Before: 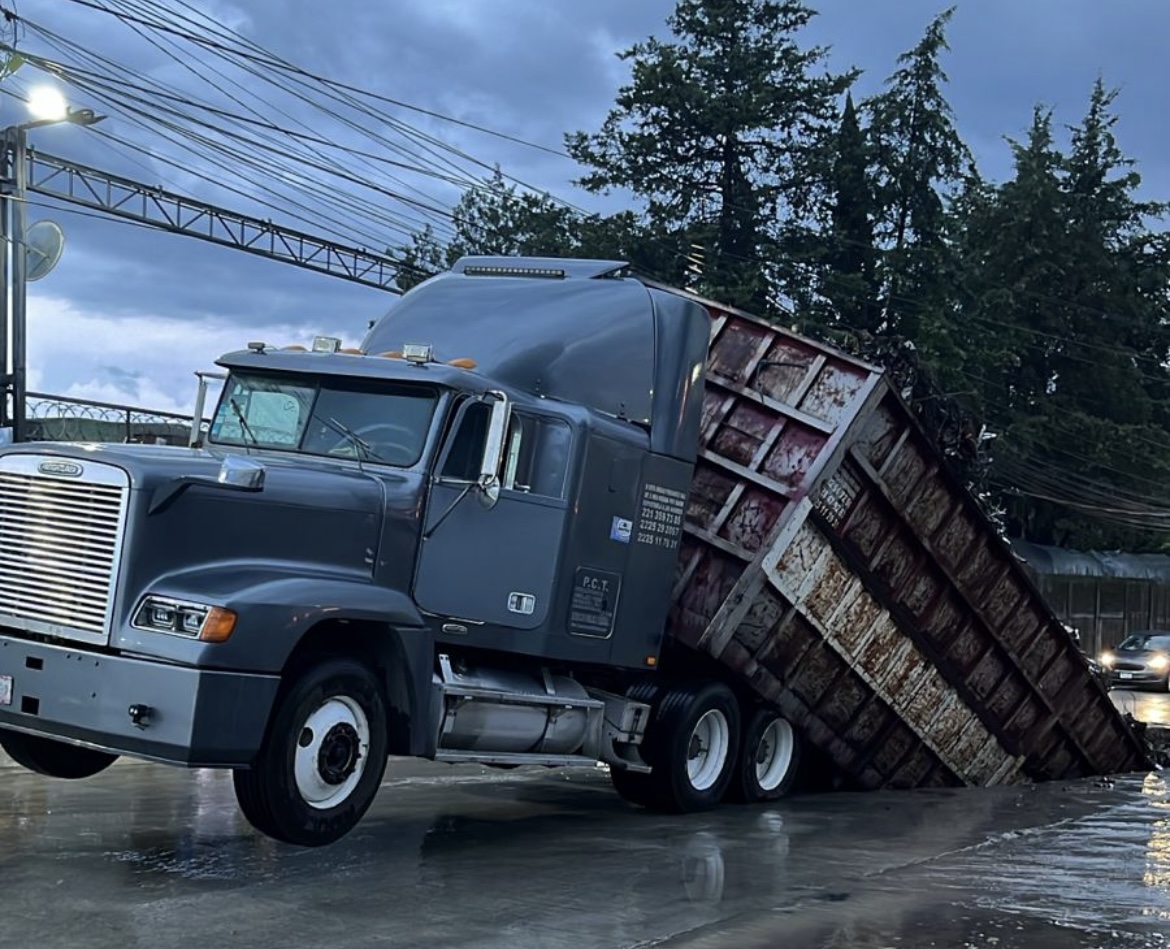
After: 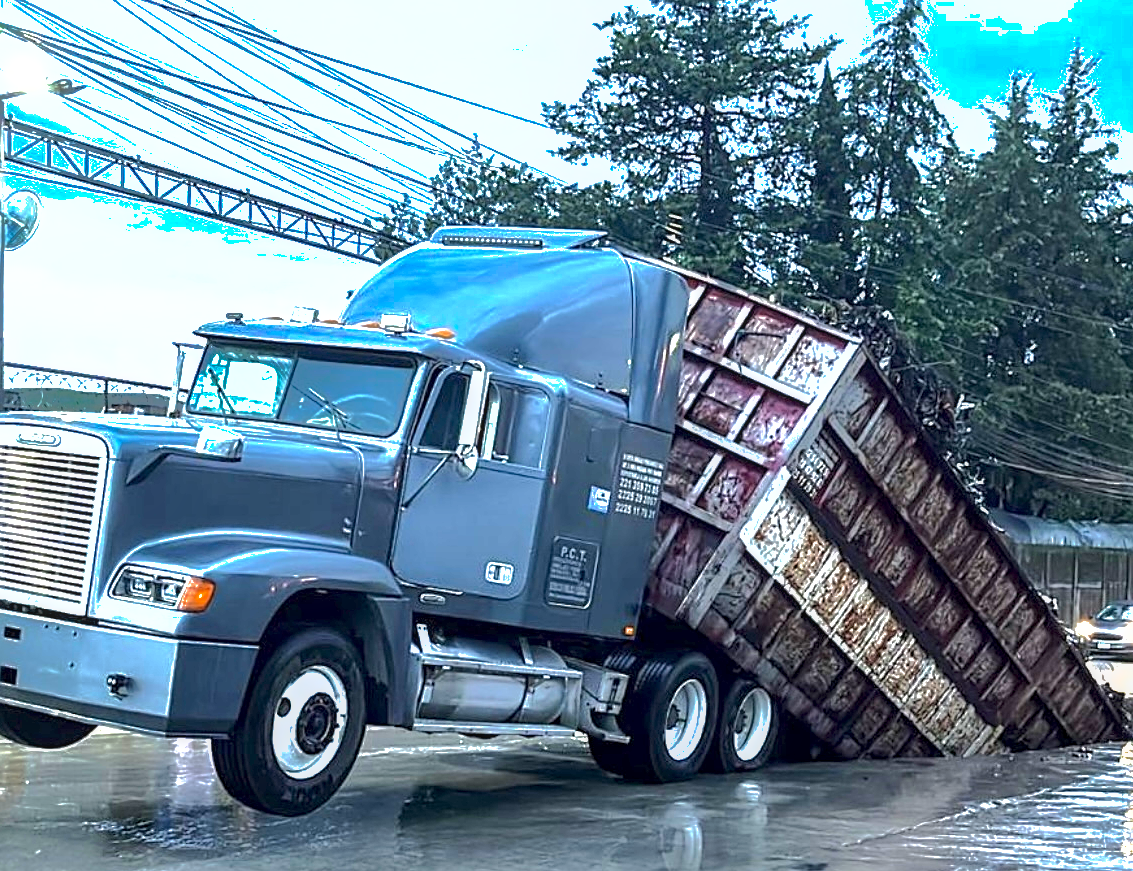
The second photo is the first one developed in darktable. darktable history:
local contrast: on, module defaults
exposure: exposure 2.003 EV, compensate highlight preservation false
rotate and perspective: automatic cropping off
crop: left 1.964%, top 3.251%, right 1.122%, bottom 4.933%
shadows and highlights: shadows 25, highlights -70
tone equalizer: on, module defaults
sharpen: on, module defaults
tone curve: curves: ch0 [(0, 0) (0.003, 0.003) (0.011, 0.011) (0.025, 0.025) (0.044, 0.044) (0.069, 0.069) (0.1, 0.099) (0.136, 0.135) (0.177, 0.177) (0.224, 0.224) (0.277, 0.276) (0.335, 0.334) (0.399, 0.398) (0.468, 0.467) (0.543, 0.547) (0.623, 0.626) (0.709, 0.712) (0.801, 0.802) (0.898, 0.898) (1, 1)], preserve colors none
